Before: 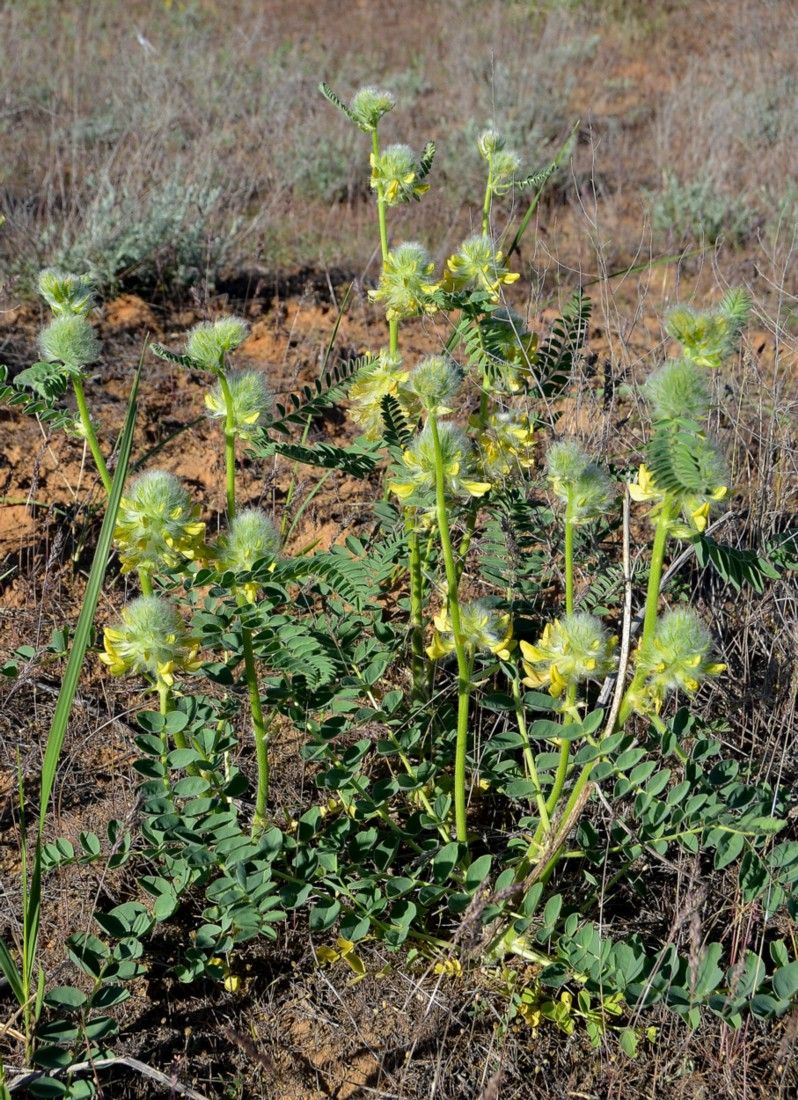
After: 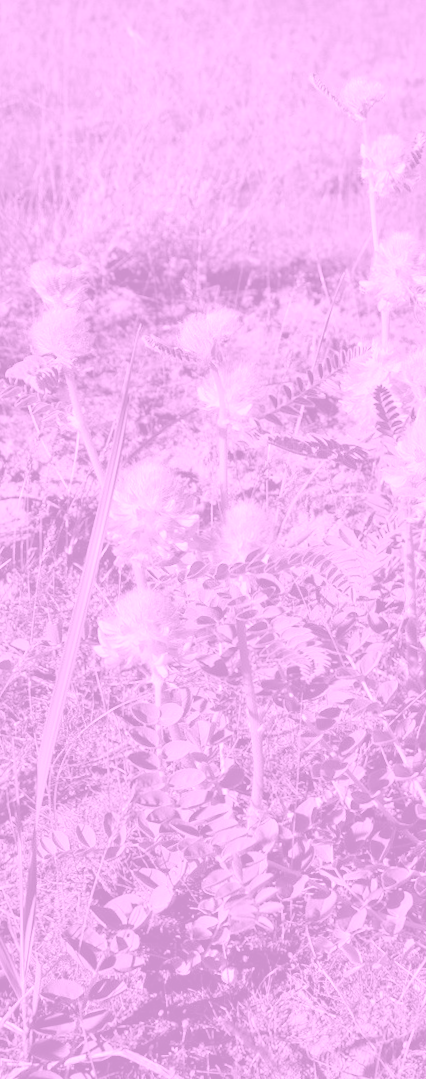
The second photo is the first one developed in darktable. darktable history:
rotate and perspective: rotation -0.45°, automatic cropping original format, crop left 0.008, crop right 0.992, crop top 0.012, crop bottom 0.988
colorize: hue 331.2°, saturation 69%, source mix 30.28%, lightness 69.02%, version 1
exposure: exposure 0.2 EV, compensate highlight preservation false
crop: left 0.587%, right 45.588%, bottom 0.086%
